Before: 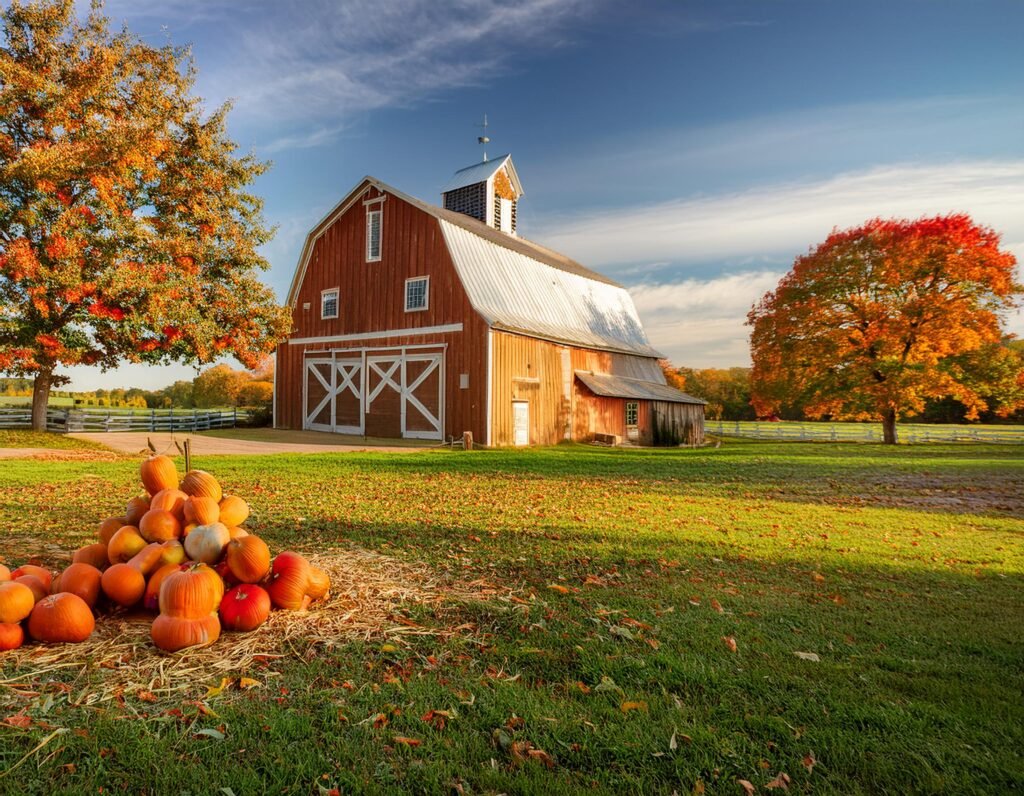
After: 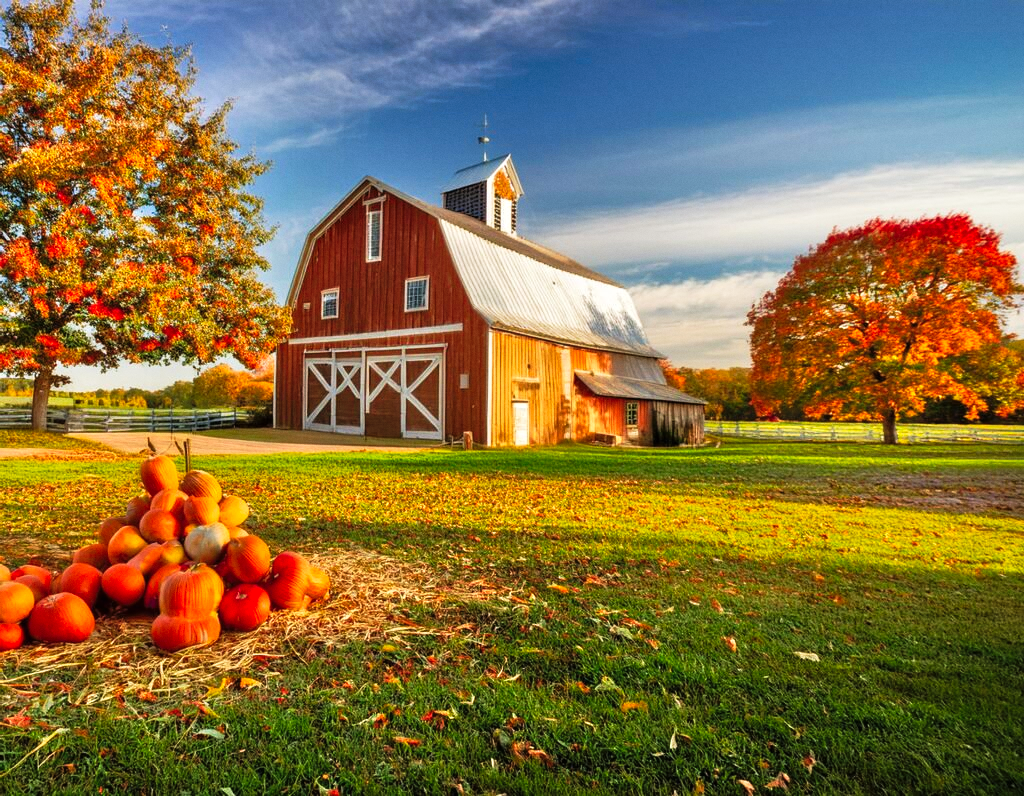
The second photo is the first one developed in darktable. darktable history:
base curve: curves: ch0 [(0, 0) (0.303, 0.277) (1, 1)]
tone curve: curves: ch0 [(0, 0) (0.003, 0.004) (0.011, 0.009) (0.025, 0.017) (0.044, 0.029) (0.069, 0.04) (0.1, 0.051) (0.136, 0.07) (0.177, 0.095) (0.224, 0.131) (0.277, 0.179) (0.335, 0.237) (0.399, 0.302) (0.468, 0.386) (0.543, 0.471) (0.623, 0.576) (0.709, 0.699) (0.801, 0.817) (0.898, 0.917) (1, 1)], preserve colors none
grain: coarseness 0.09 ISO, strength 10%
tone equalizer: -7 EV 0.15 EV, -6 EV 0.6 EV, -5 EV 1.15 EV, -4 EV 1.33 EV, -3 EV 1.15 EV, -2 EV 0.6 EV, -1 EV 0.15 EV, mask exposure compensation -0.5 EV
